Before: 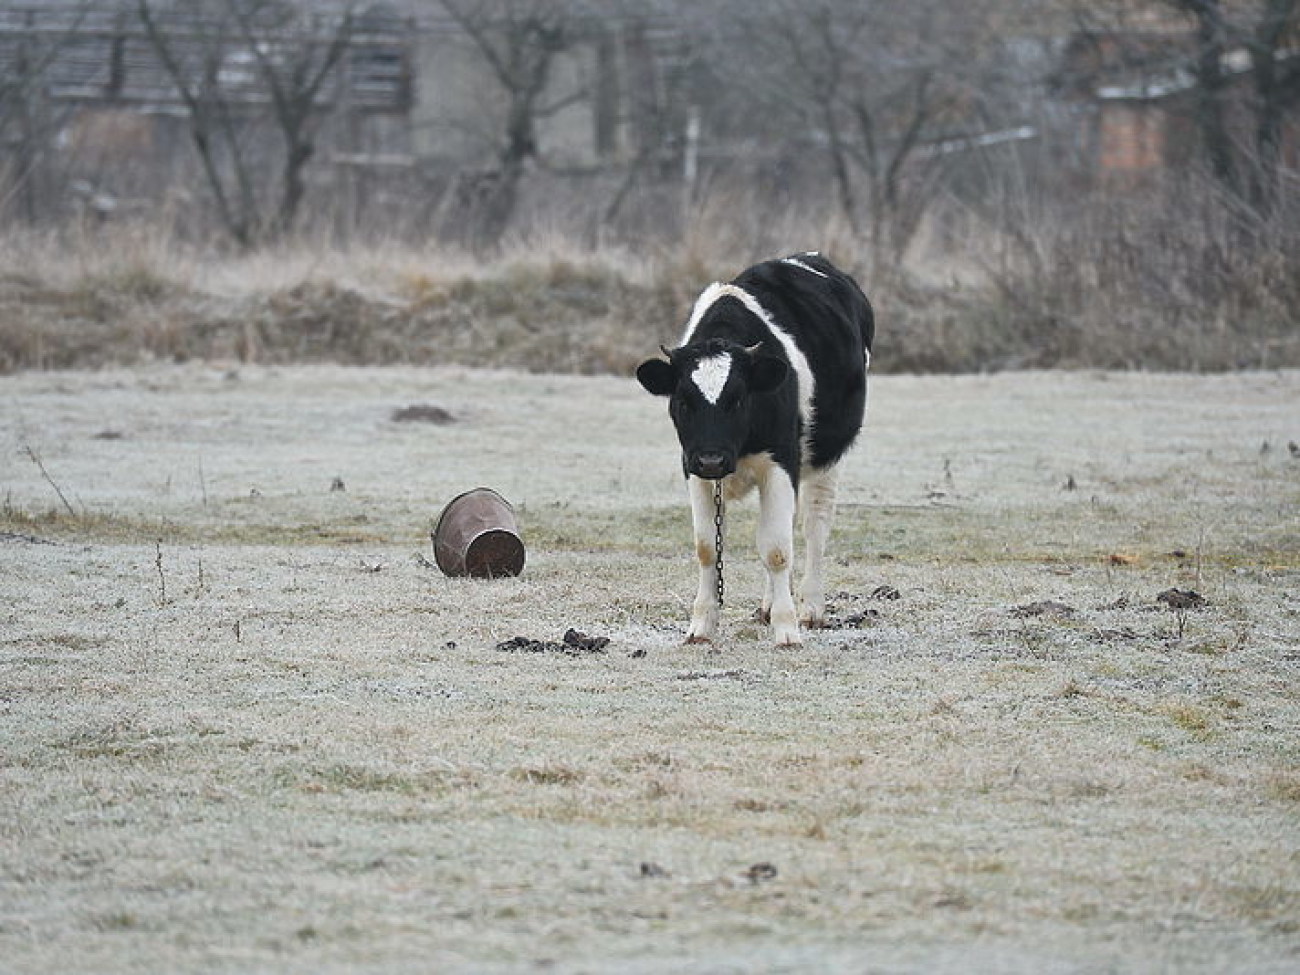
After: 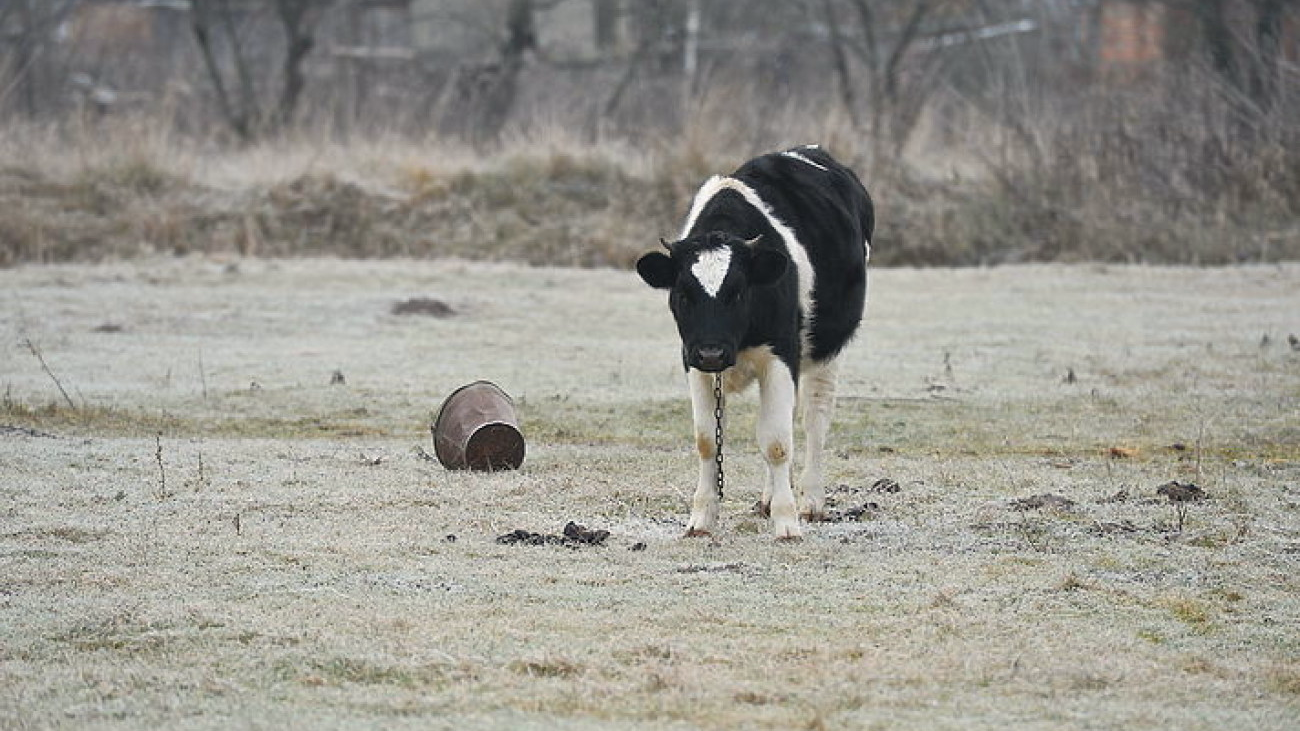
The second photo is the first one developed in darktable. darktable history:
crop: top 11.057%, bottom 13.96%
color correction: highlights a* 0.599, highlights b* 2.79, saturation 1.06
